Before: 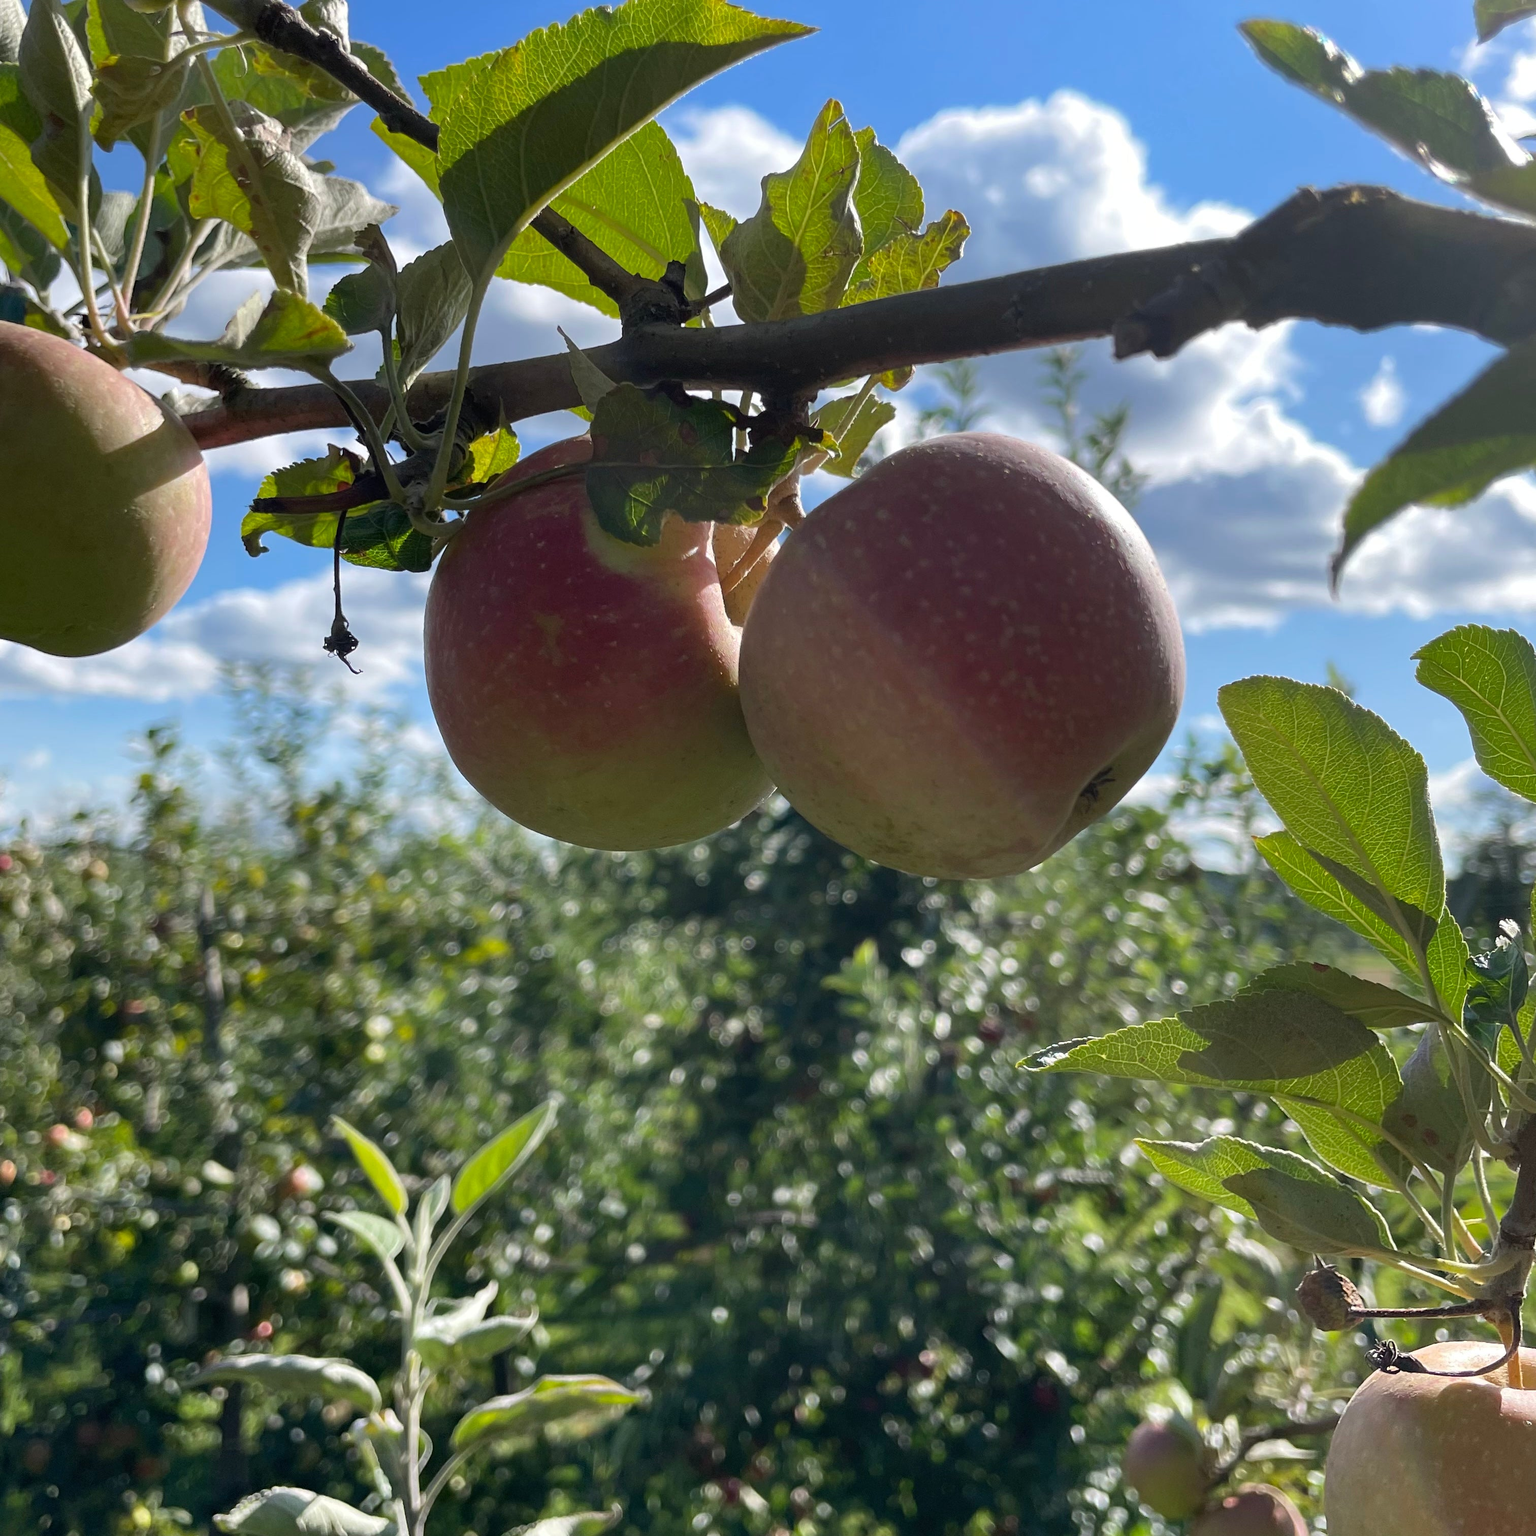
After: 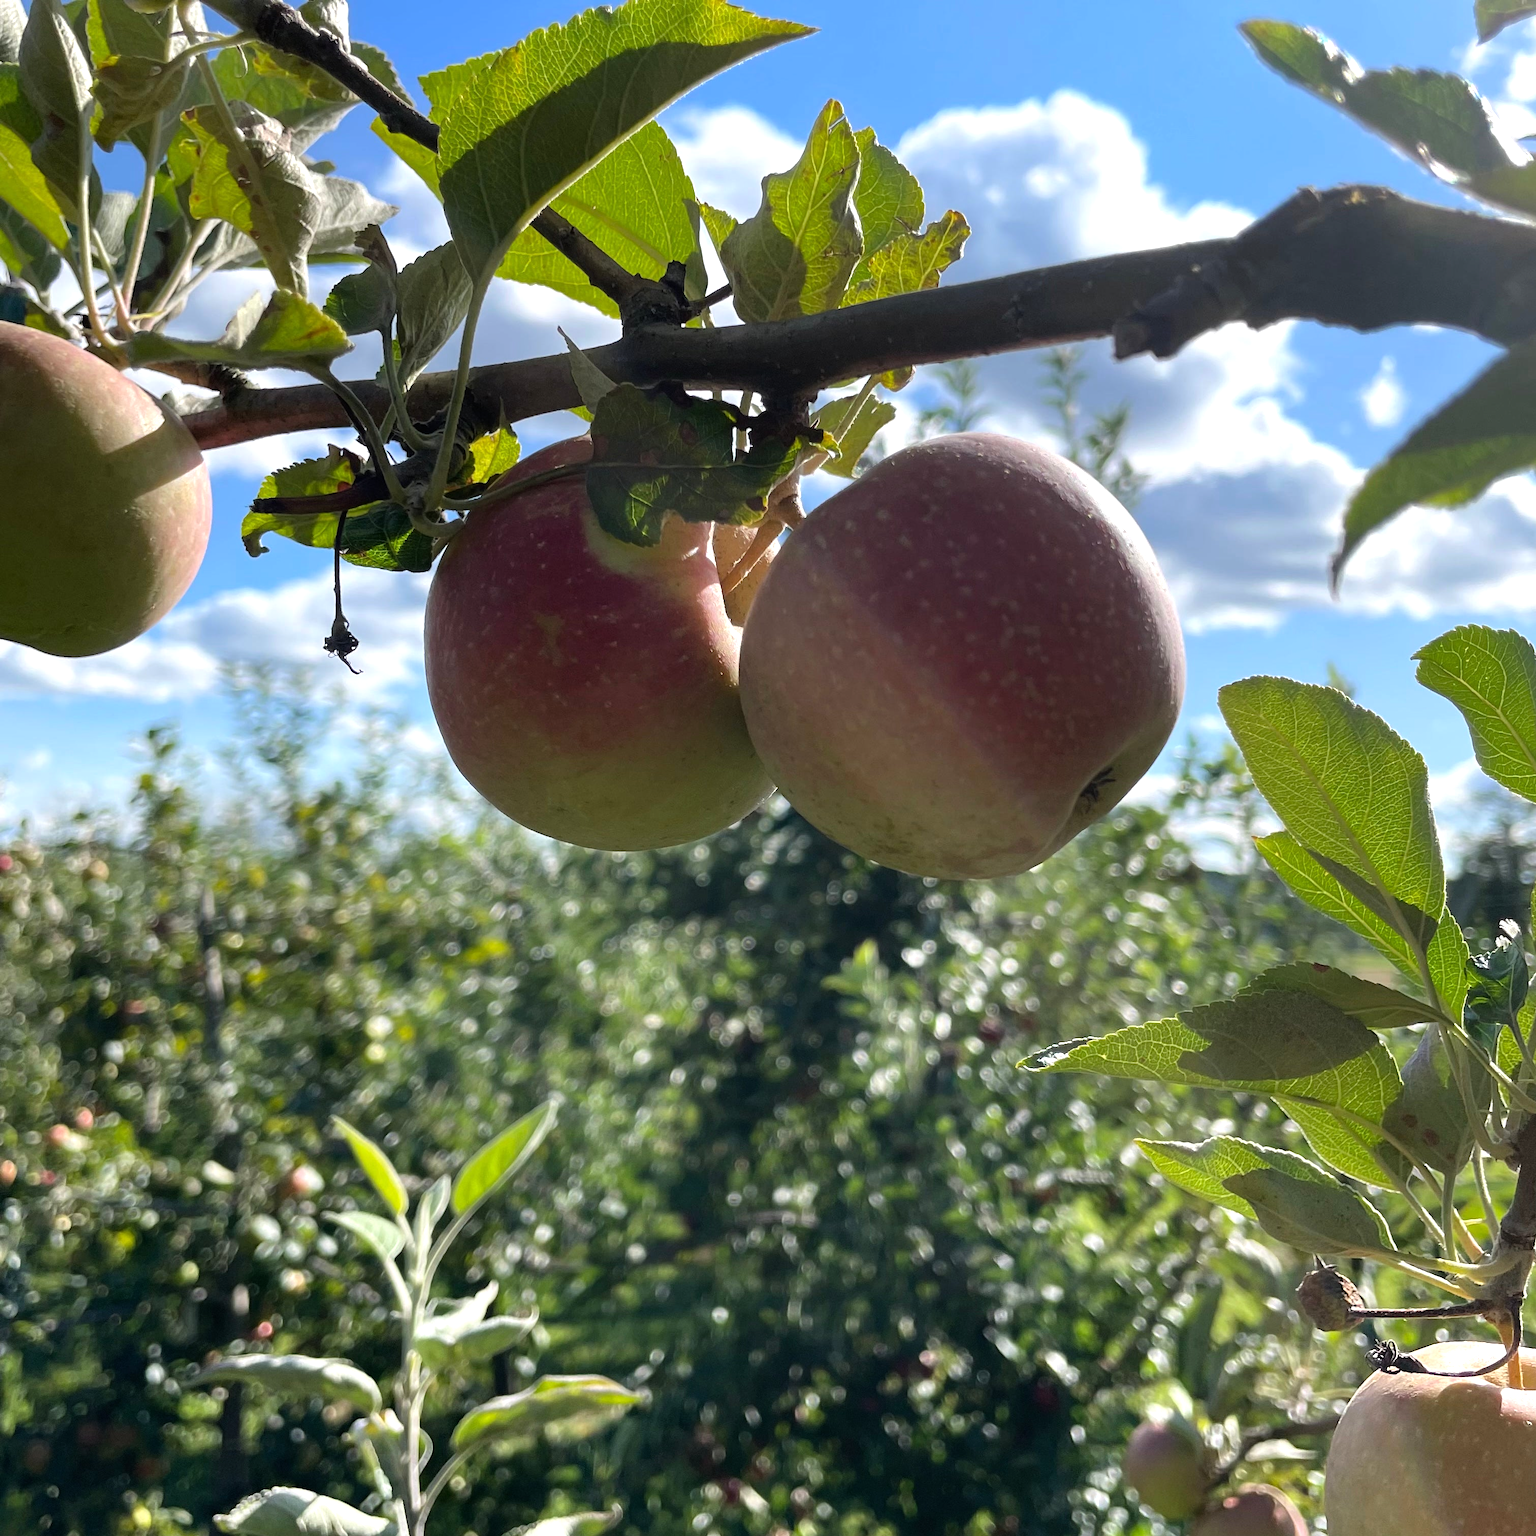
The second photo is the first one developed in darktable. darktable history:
tone equalizer: -8 EV -0.447 EV, -7 EV -0.376 EV, -6 EV -0.354 EV, -5 EV -0.235 EV, -3 EV 0.25 EV, -2 EV 0.345 EV, -1 EV 0.393 EV, +0 EV 0.432 EV
